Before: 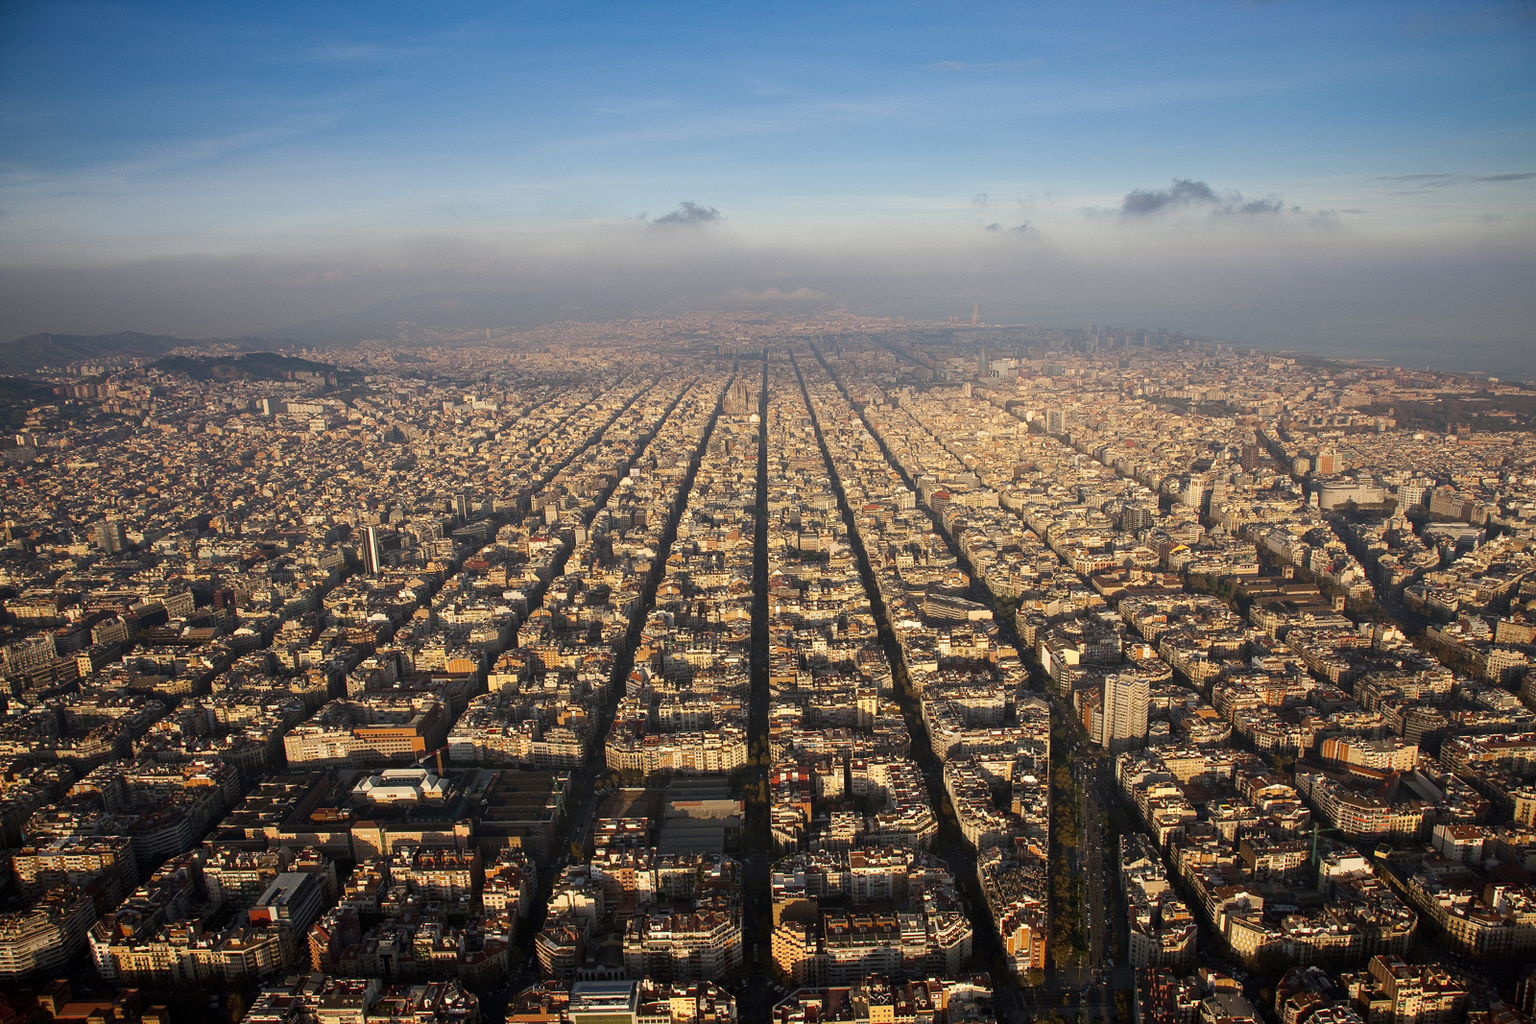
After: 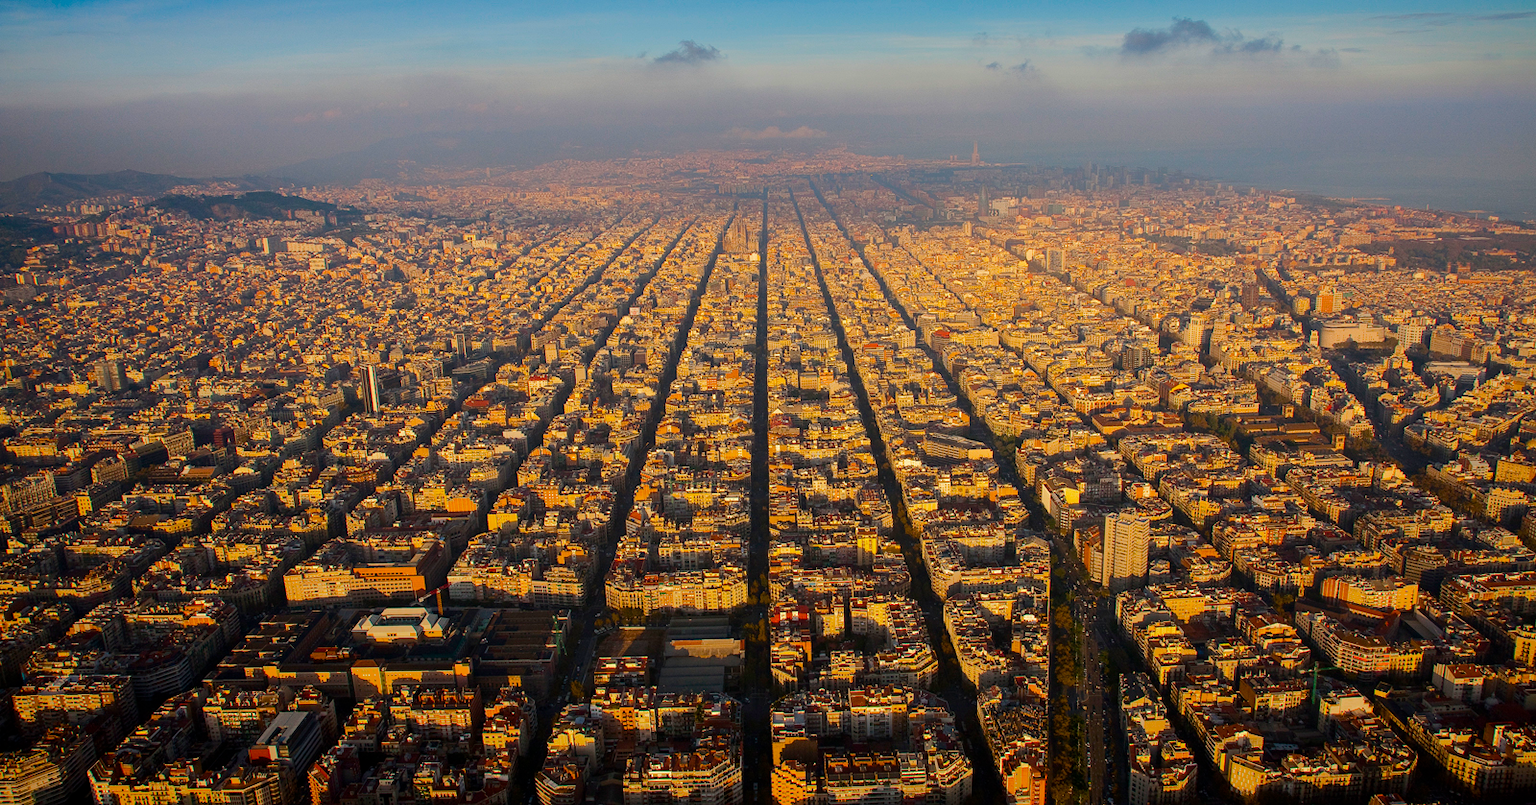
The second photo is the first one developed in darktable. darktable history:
color balance rgb: linear chroma grading › global chroma 15%, perceptual saturation grading › global saturation 30%
shadows and highlights: shadows -19.91, highlights -73.15
crop and rotate: top 15.774%, bottom 5.506%
